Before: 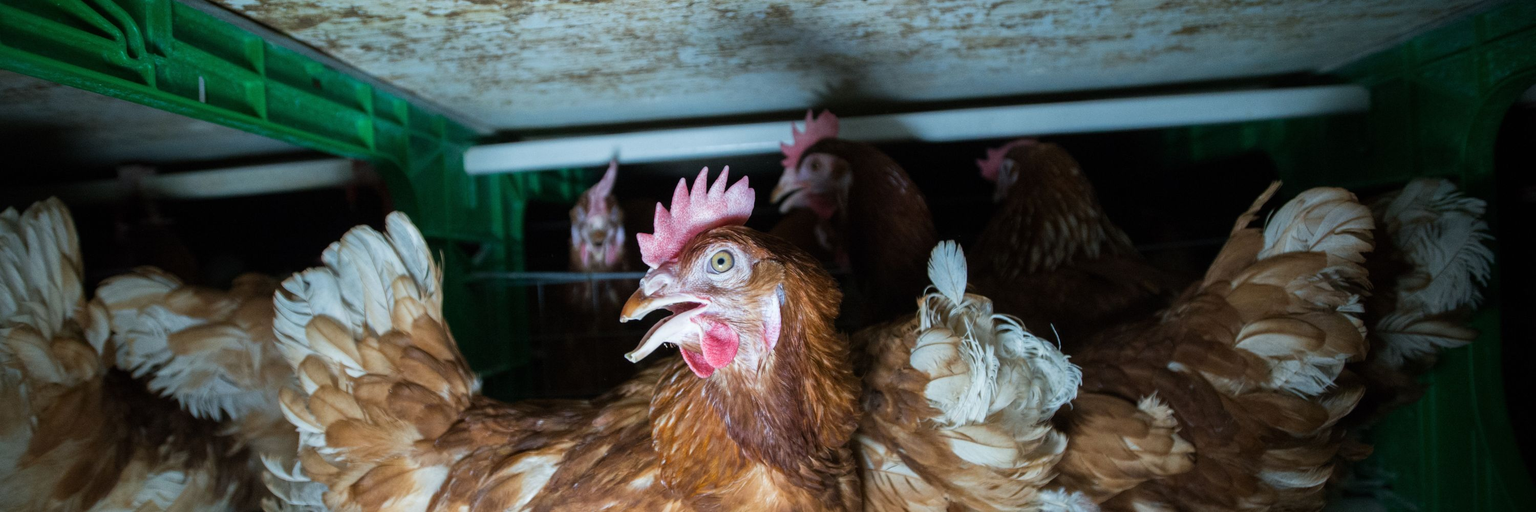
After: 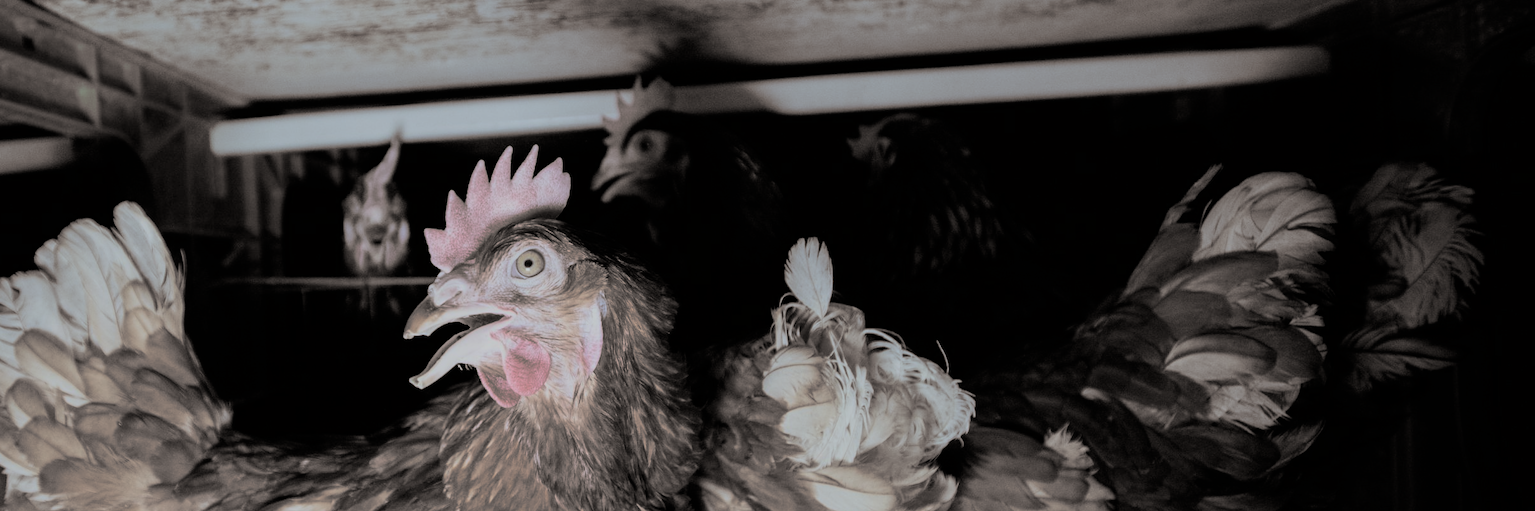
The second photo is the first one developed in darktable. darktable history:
crop: left 19.159%, top 9.58%, bottom 9.58%
filmic rgb: black relative exposure -6.15 EV, white relative exposure 6.96 EV, hardness 2.23, color science v6 (2022)
split-toning: shadows › hue 26°, shadows › saturation 0.09, highlights › hue 40°, highlights › saturation 0.18, balance -63, compress 0%
